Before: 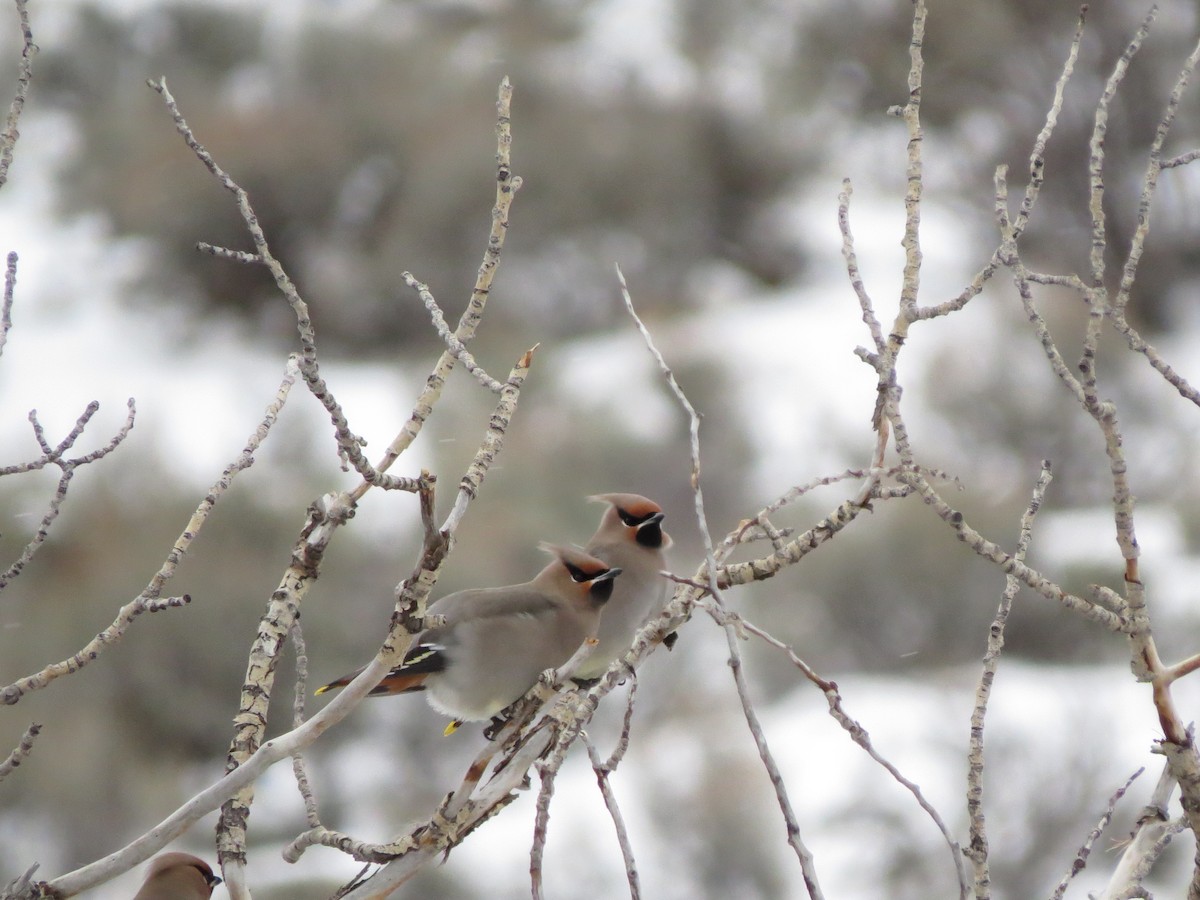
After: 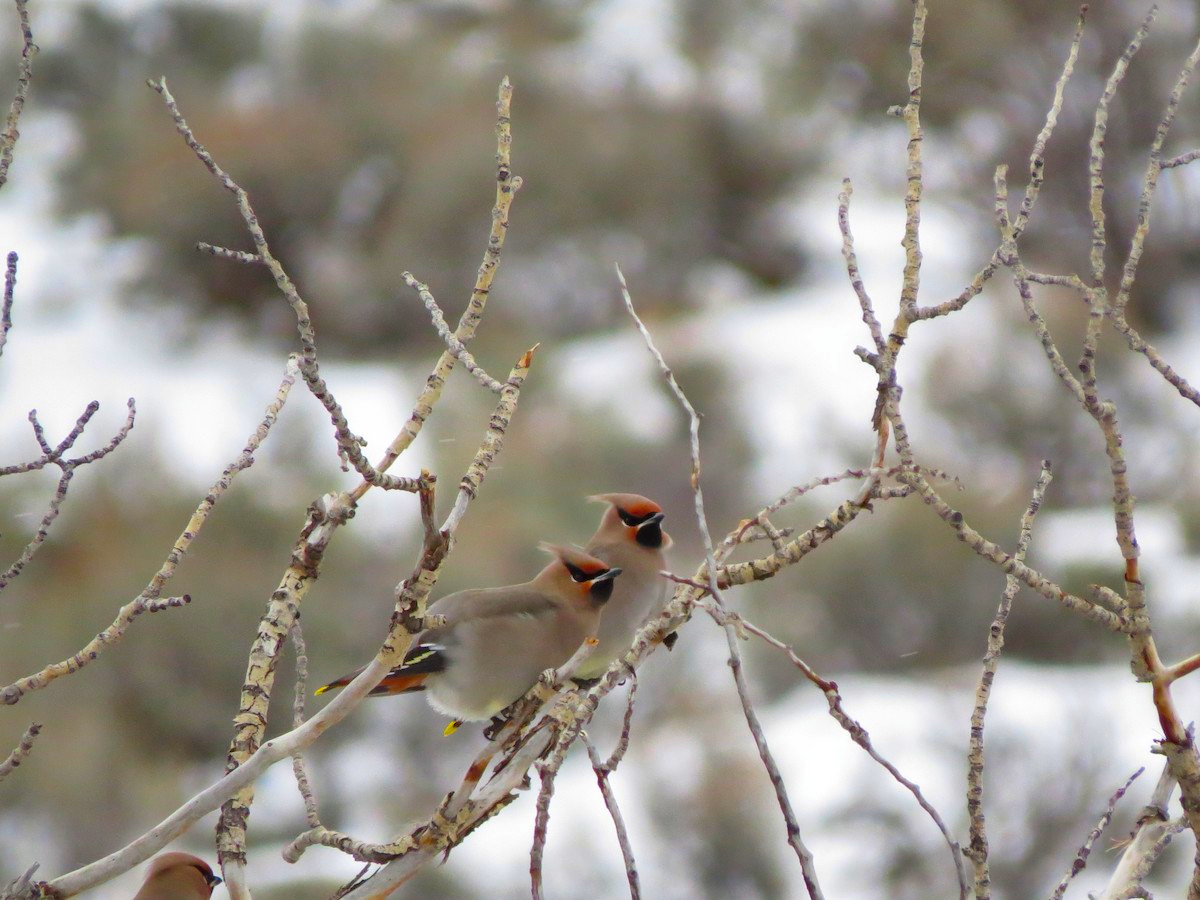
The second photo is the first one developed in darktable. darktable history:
tone equalizer: on, module defaults
color correction: highlights b* -0.048, saturation 1.78
shadows and highlights: shadows 40.32, highlights -54.05, low approximation 0.01, soften with gaussian
